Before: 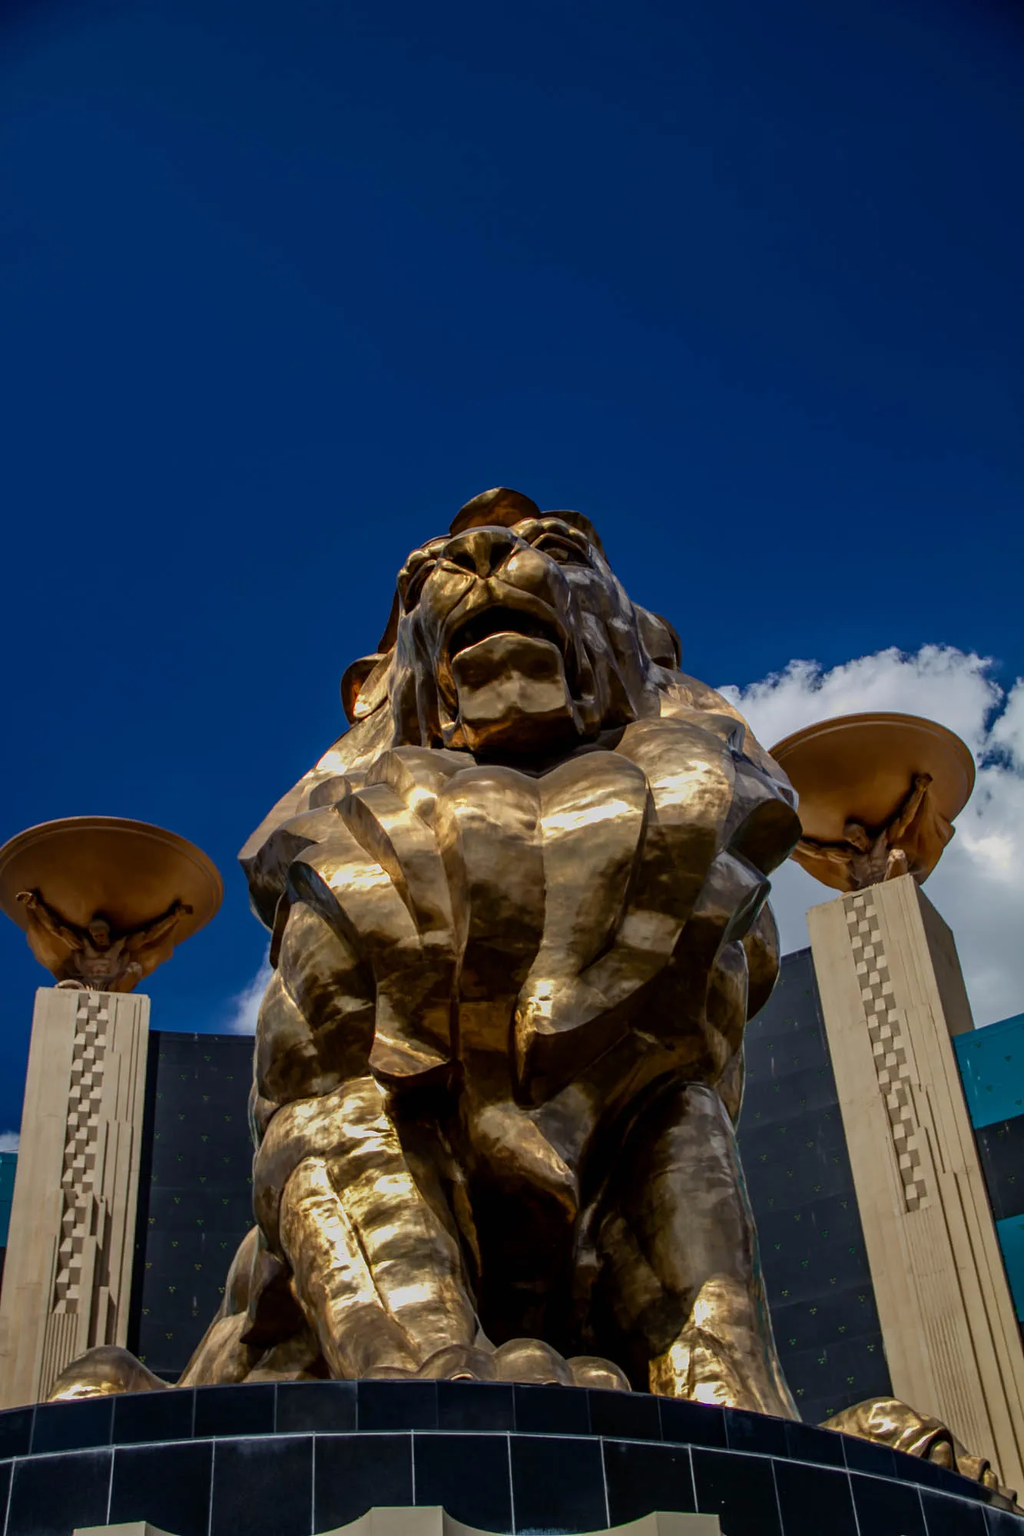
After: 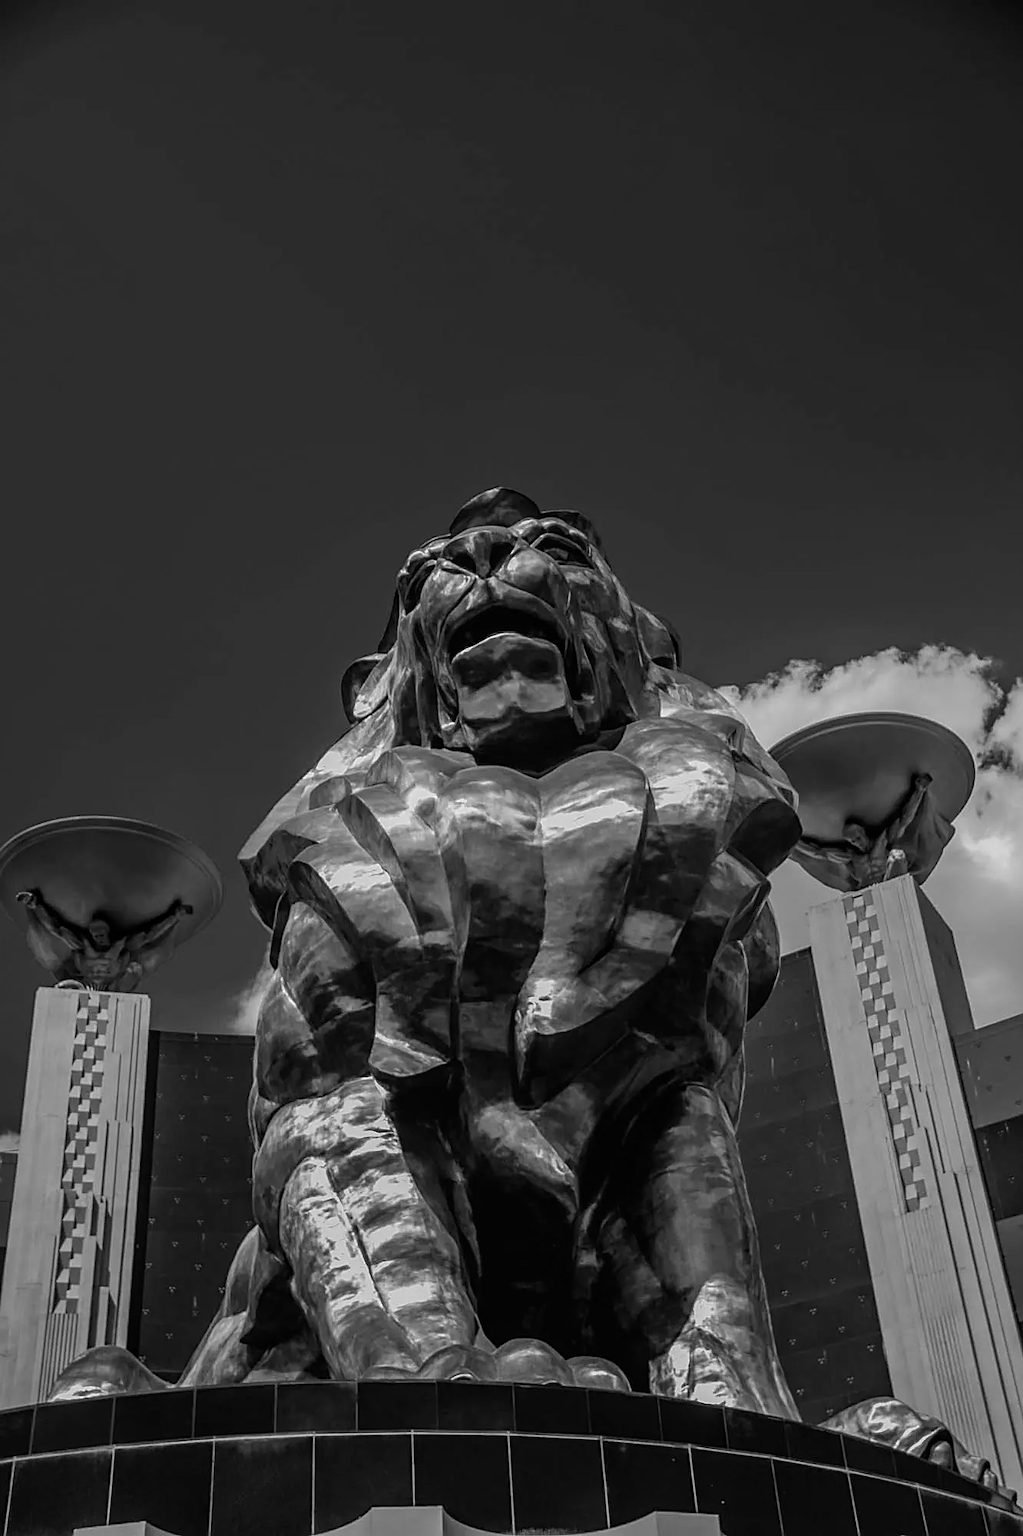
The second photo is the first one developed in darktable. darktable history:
color balance rgb: linear chroma grading › global chroma 9.31%, global vibrance 41.49%
sharpen: on, module defaults
monochrome: on, module defaults
local contrast: detail 110%
